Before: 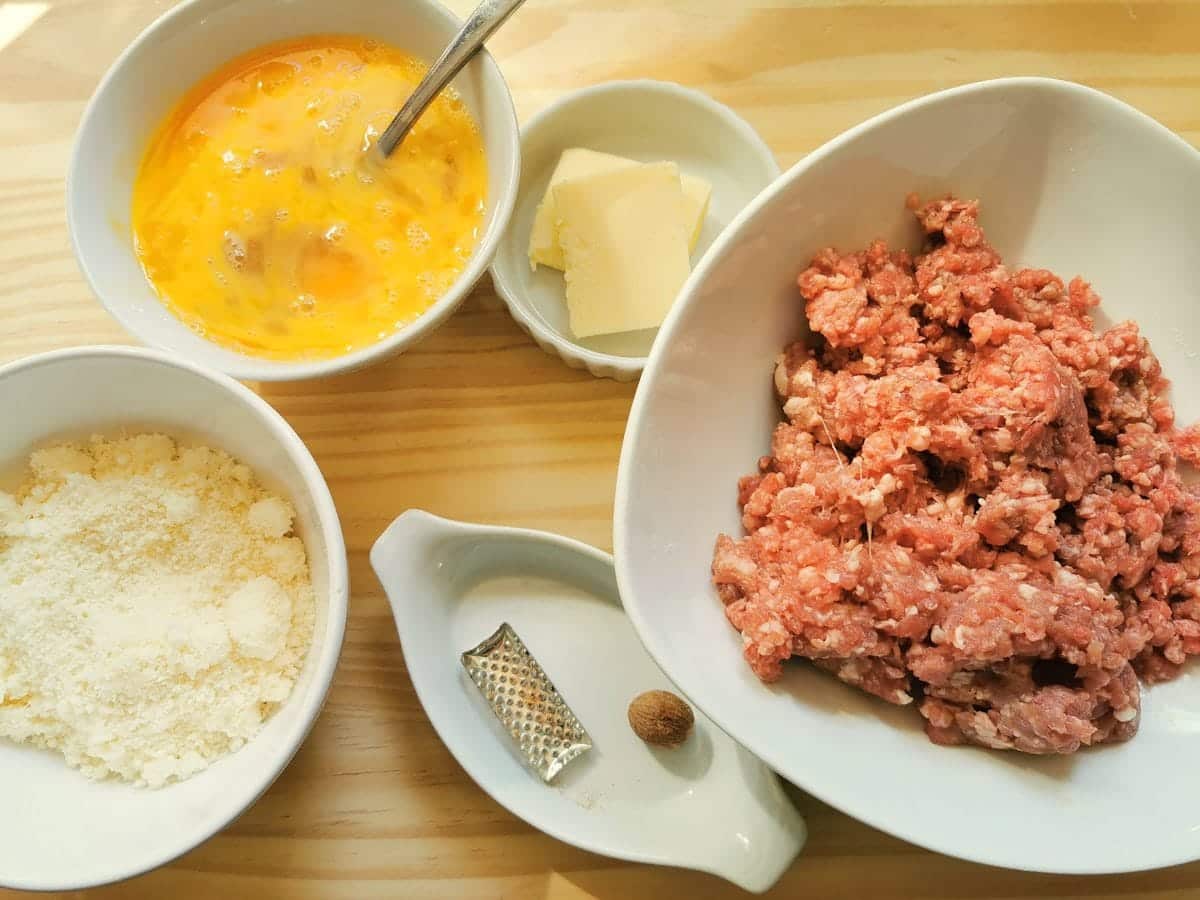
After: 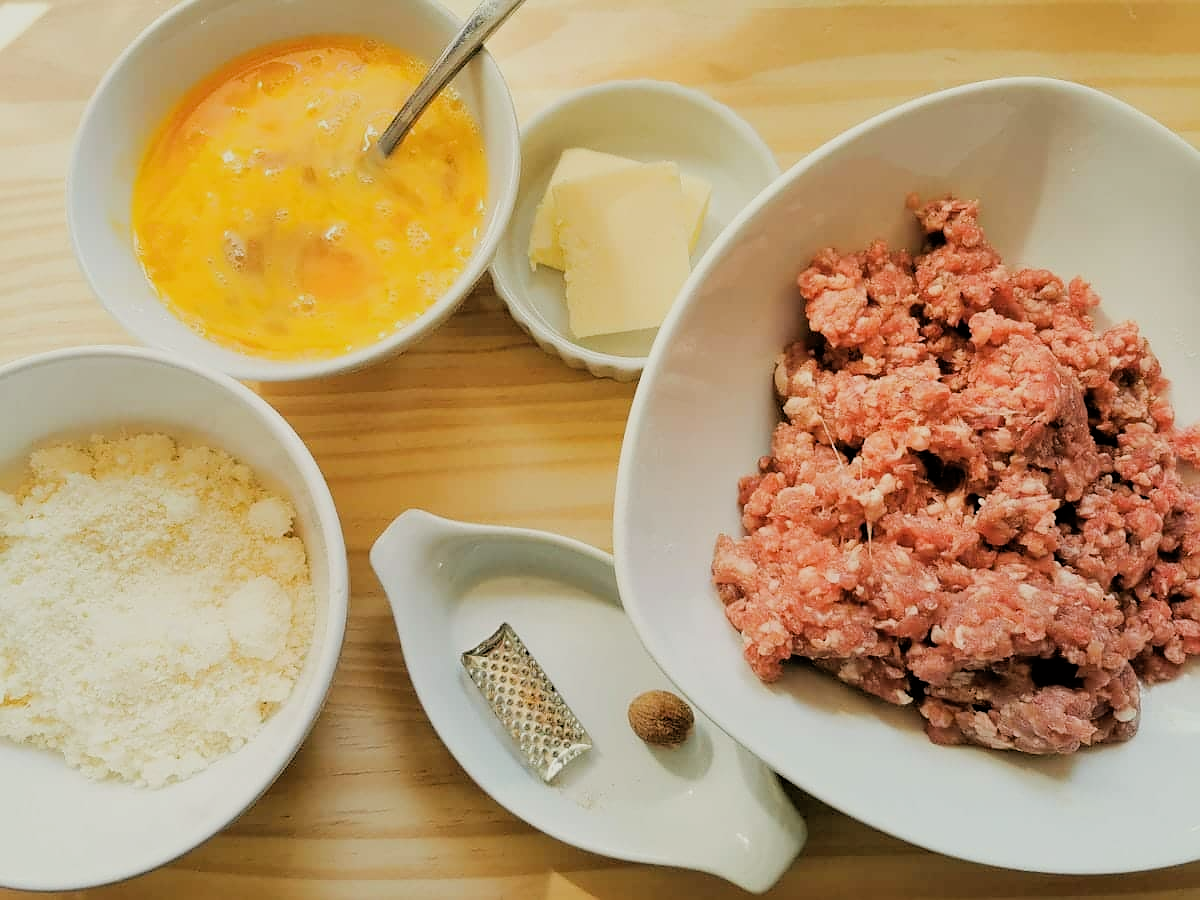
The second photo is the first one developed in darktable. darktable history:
filmic rgb: black relative exposure -5.02 EV, white relative exposure 3.98 EV, hardness 2.89, contrast 1.096, highlights saturation mix -21.49%
sharpen: radius 0.976, amount 0.61
